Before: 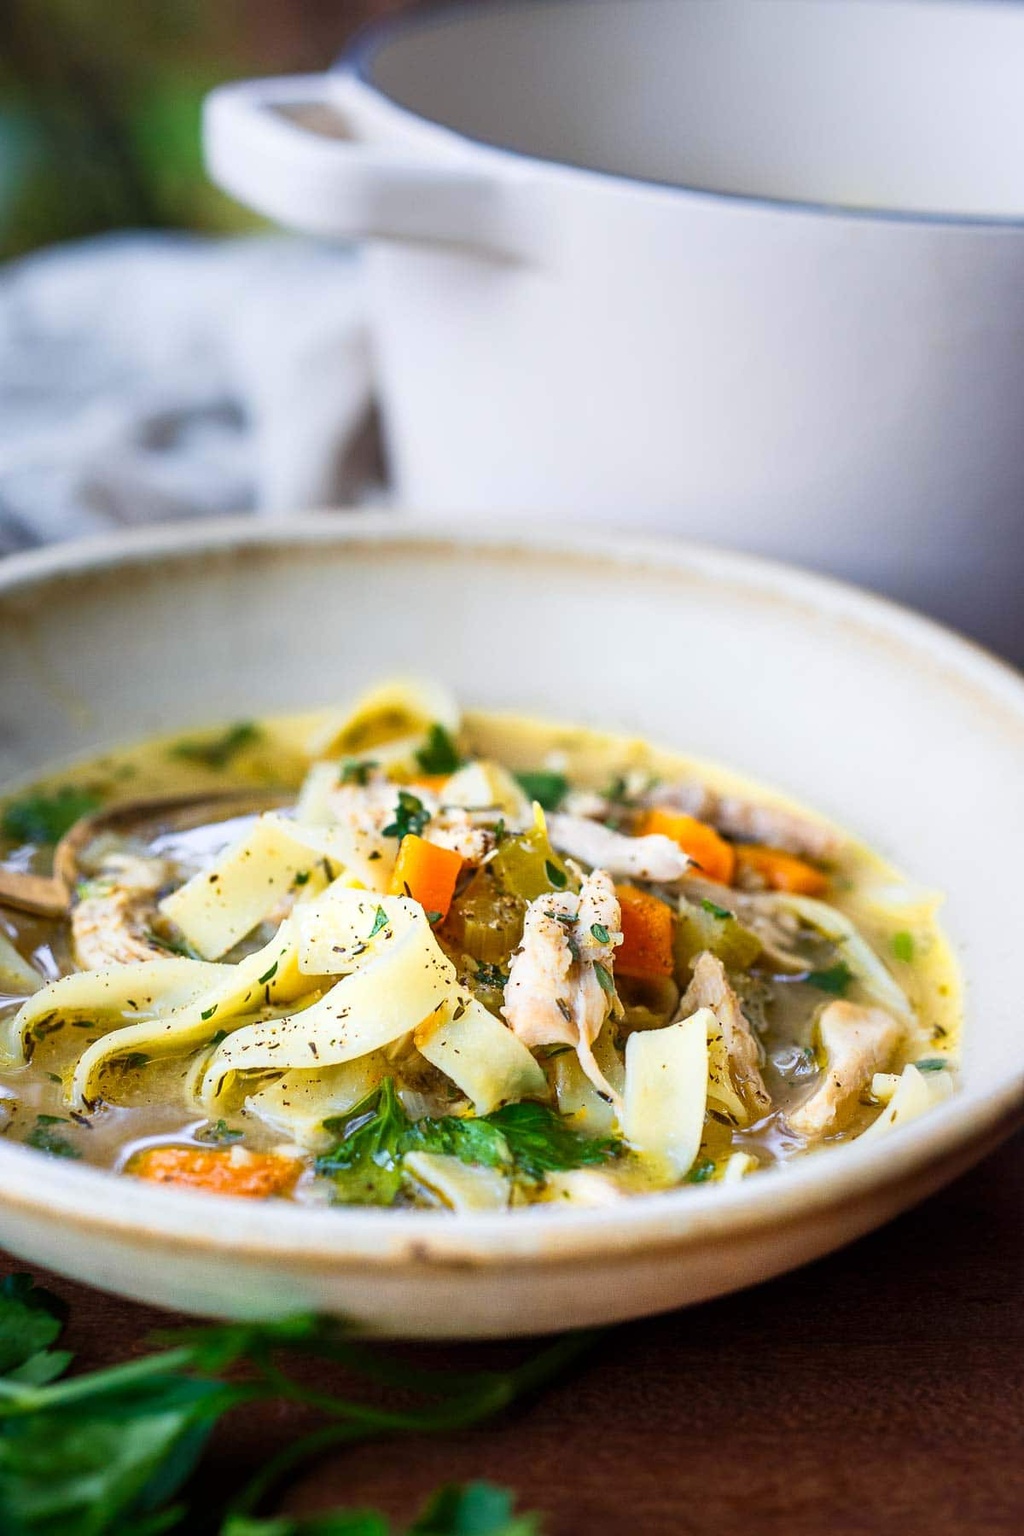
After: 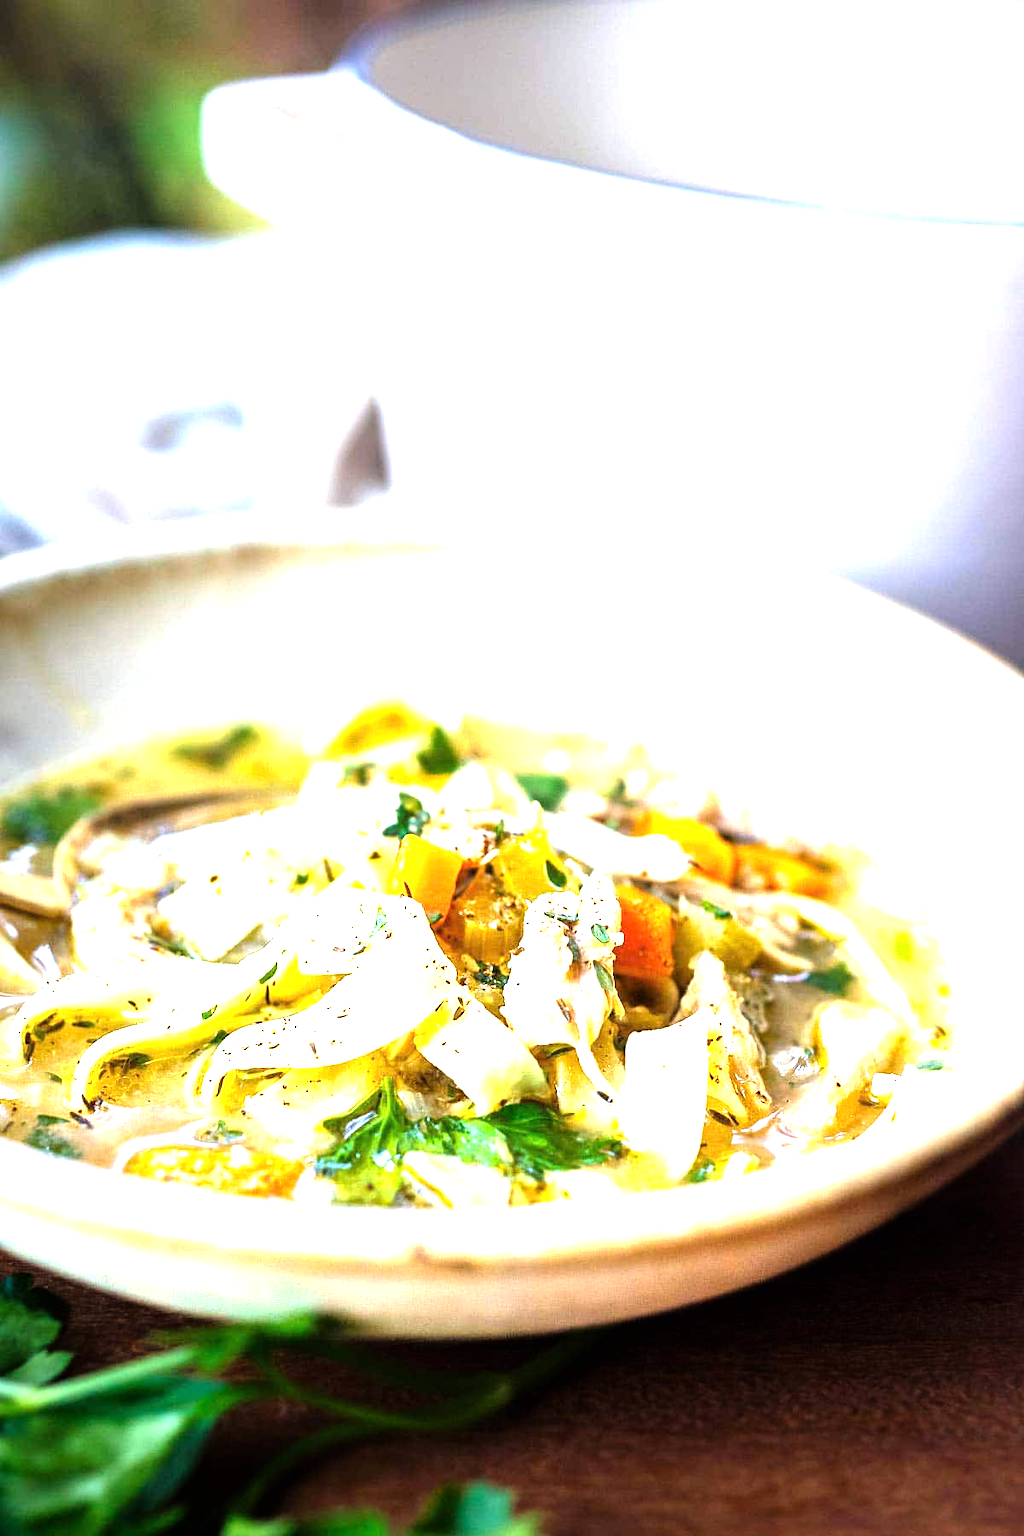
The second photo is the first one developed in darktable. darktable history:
exposure: black level correction 0, exposure 0.702 EV, compensate highlight preservation false
tone equalizer: -8 EV -1.05 EV, -7 EV -1.04 EV, -6 EV -0.885 EV, -5 EV -0.606 EV, -3 EV 0.561 EV, -2 EV 0.839 EV, -1 EV 1.01 EV, +0 EV 1.07 EV
